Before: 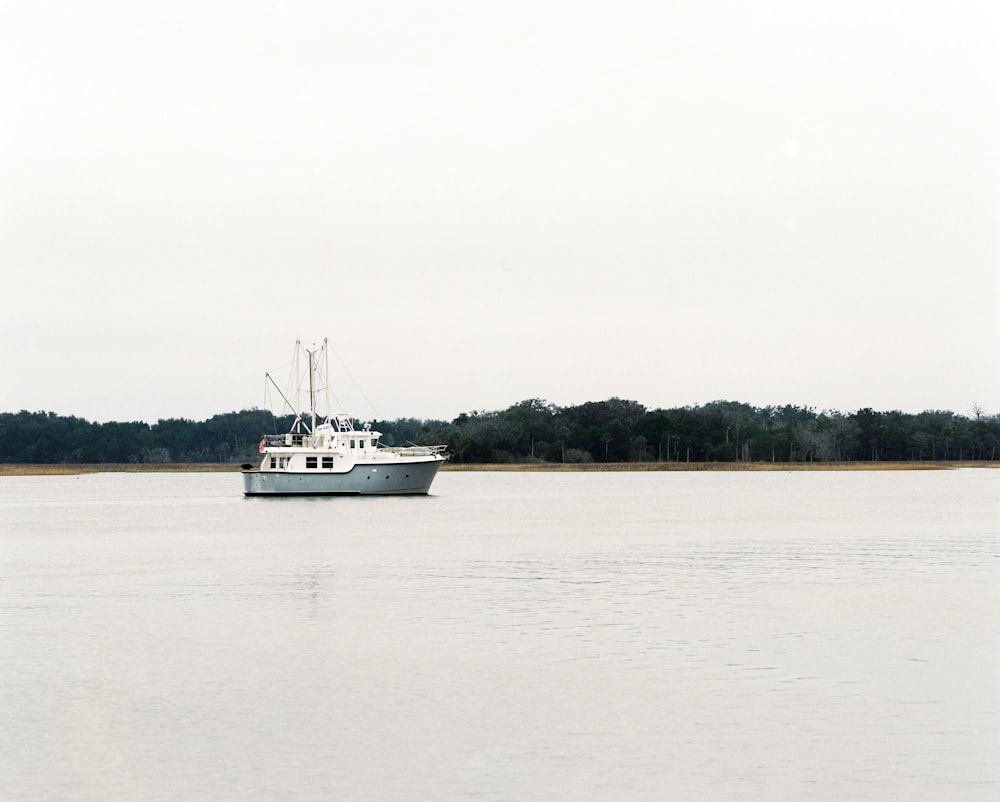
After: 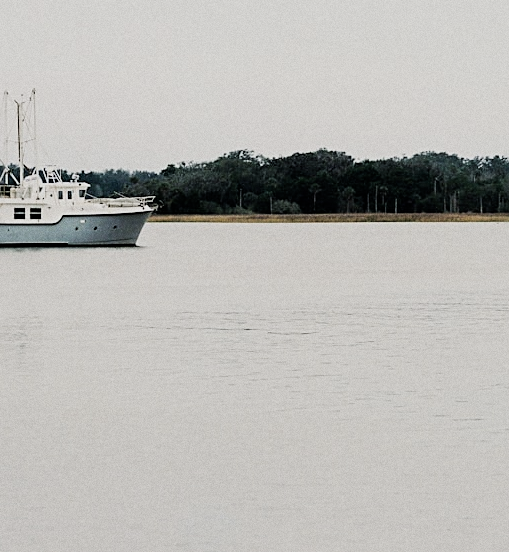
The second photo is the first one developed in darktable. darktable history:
grain: coarseness 0.09 ISO
filmic rgb: black relative exposure -7.65 EV, white relative exposure 4.56 EV, hardness 3.61, contrast 1.05
sharpen: on, module defaults
crop and rotate: left 29.237%, top 31.152%, right 19.807%
